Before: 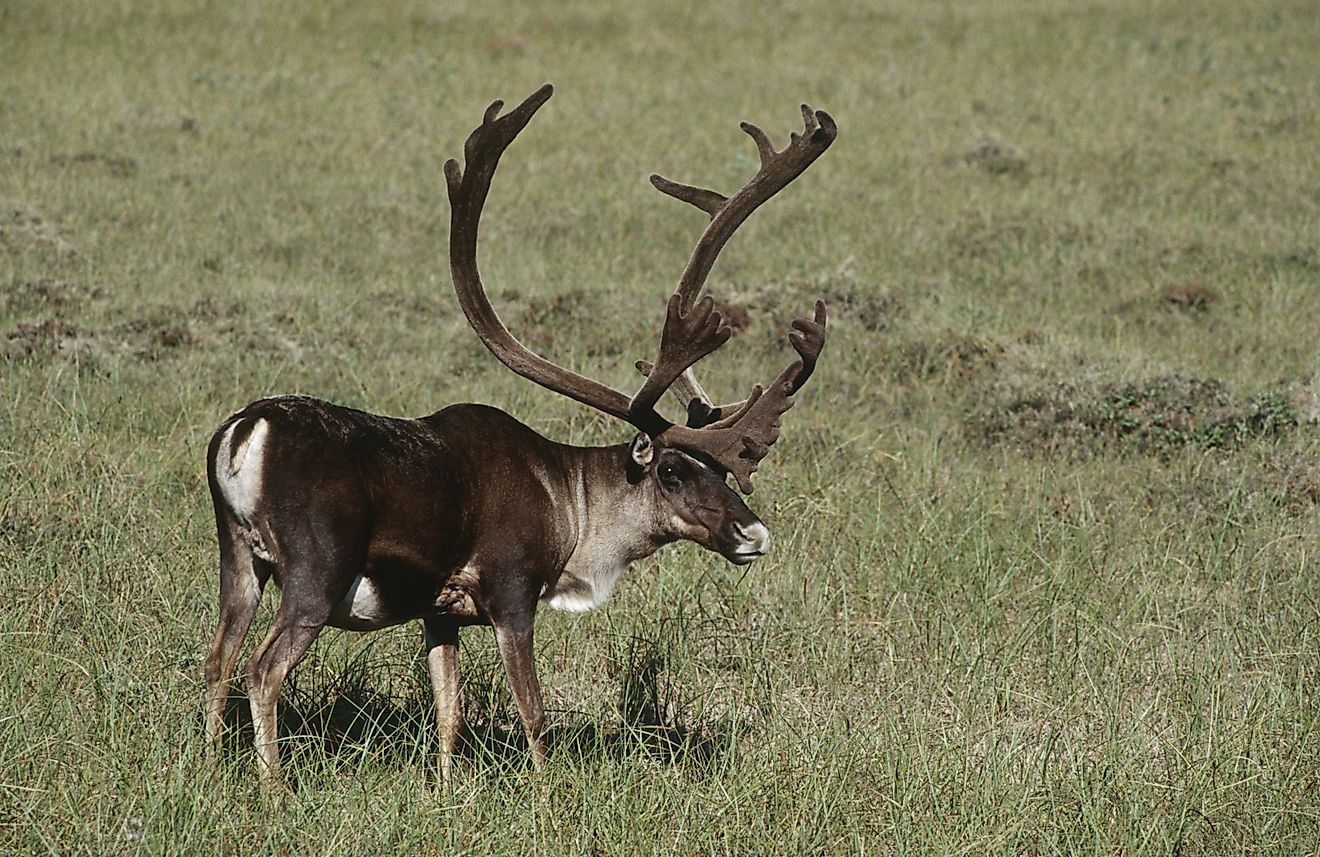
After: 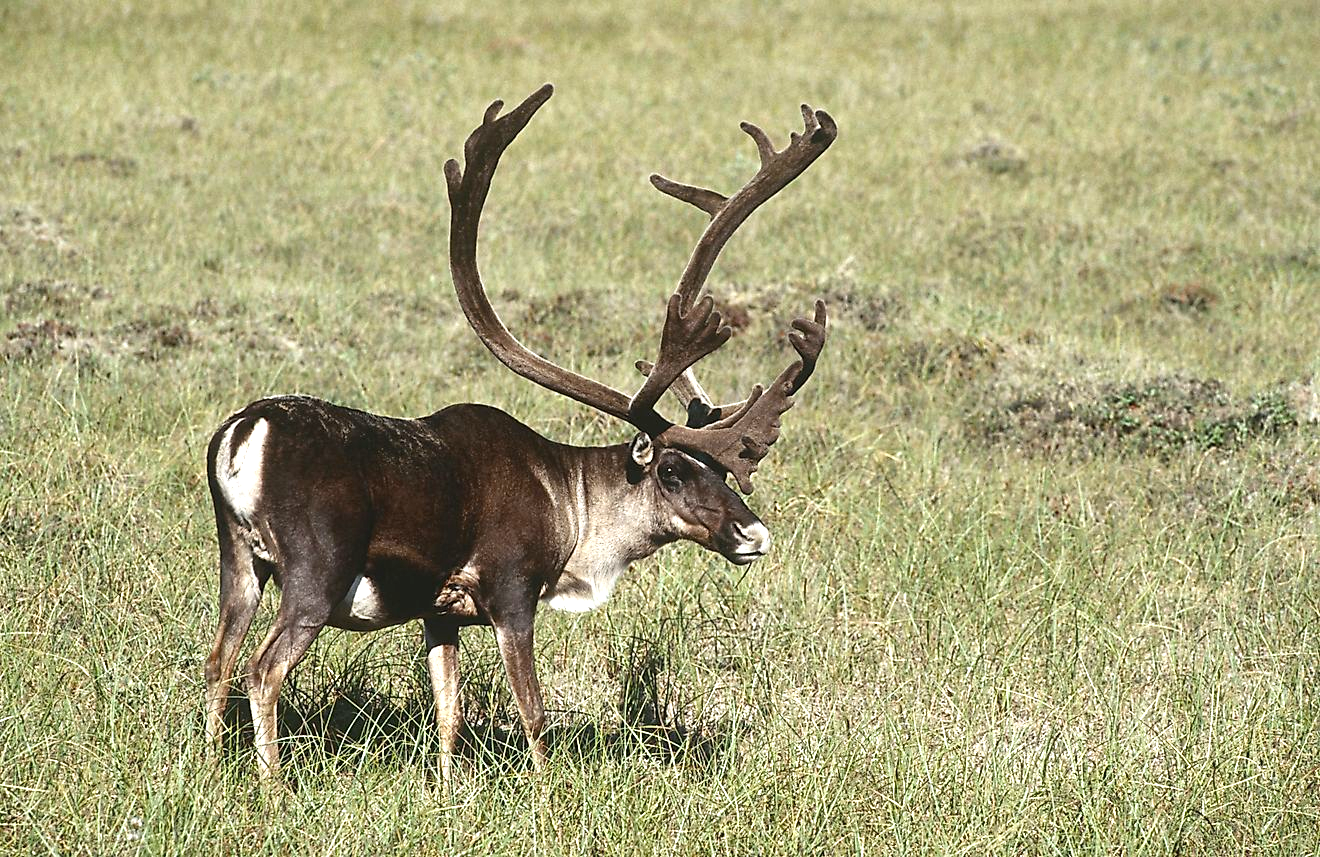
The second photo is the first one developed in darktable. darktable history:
color balance rgb: perceptual saturation grading › global saturation 19.89%, perceptual brilliance grading › global brilliance 17.677%, saturation formula JzAzBz (2021)
contrast brightness saturation: saturation -0.161
exposure: black level correction 0, exposure 0.702 EV, compensate exposure bias true, compensate highlight preservation false
